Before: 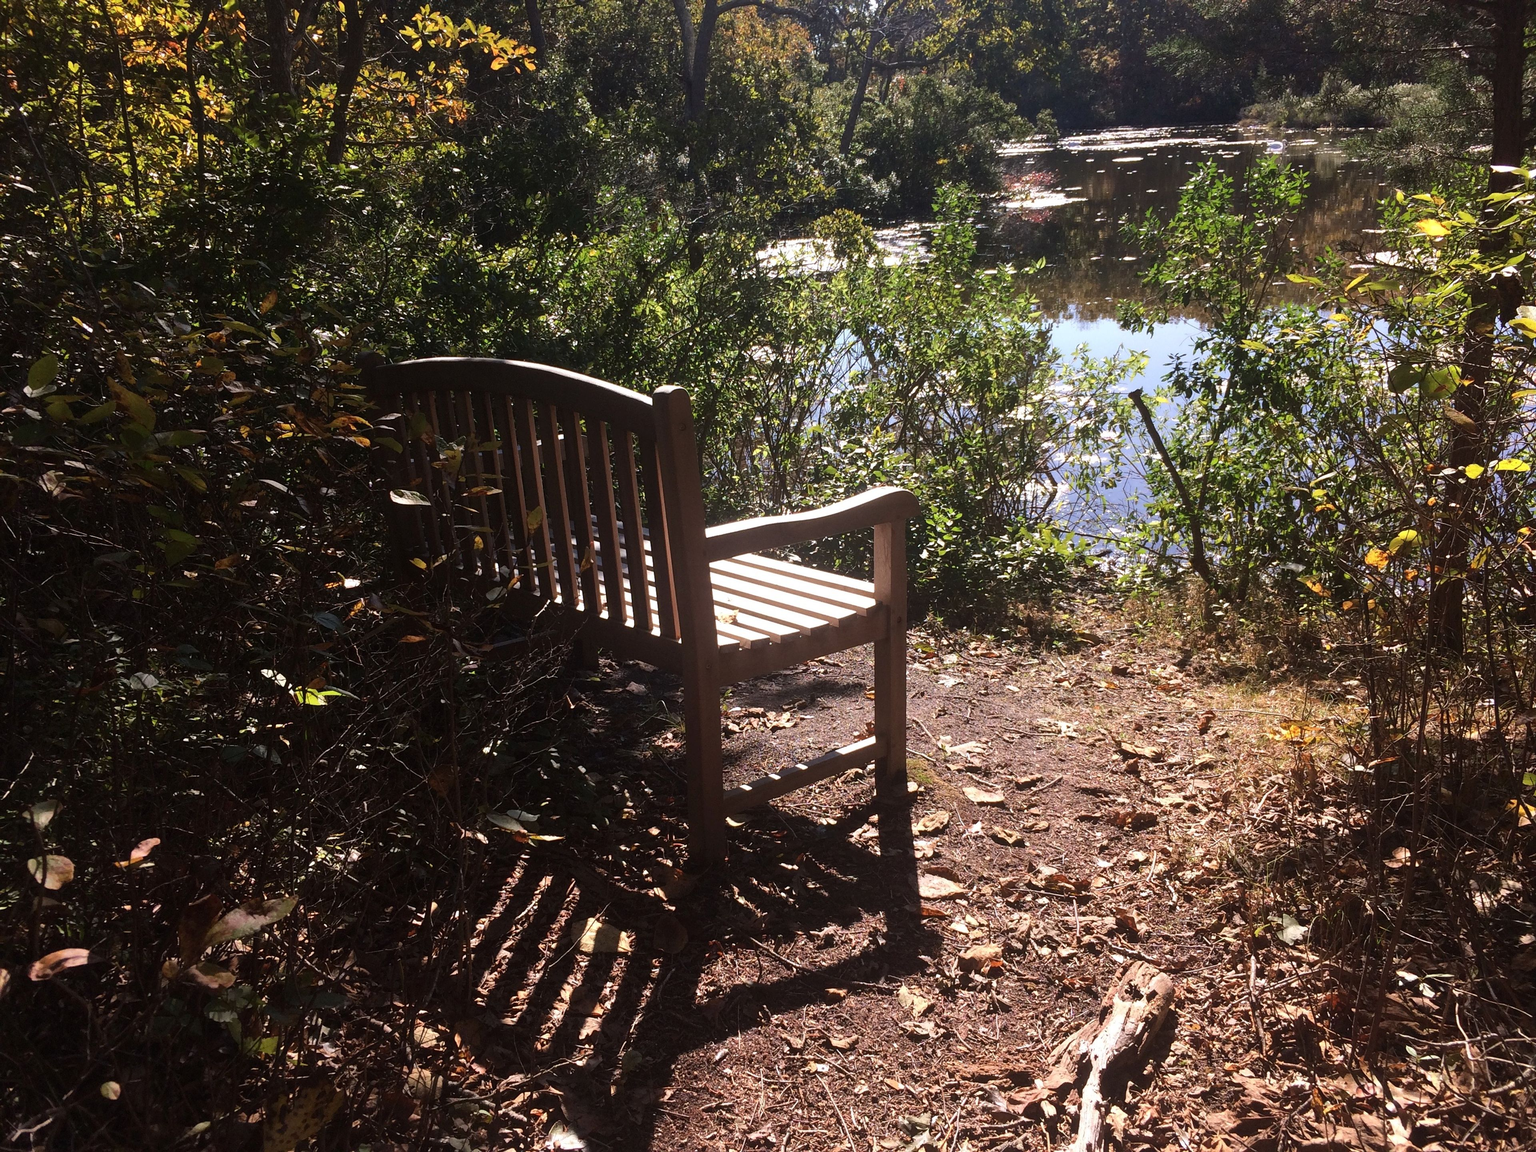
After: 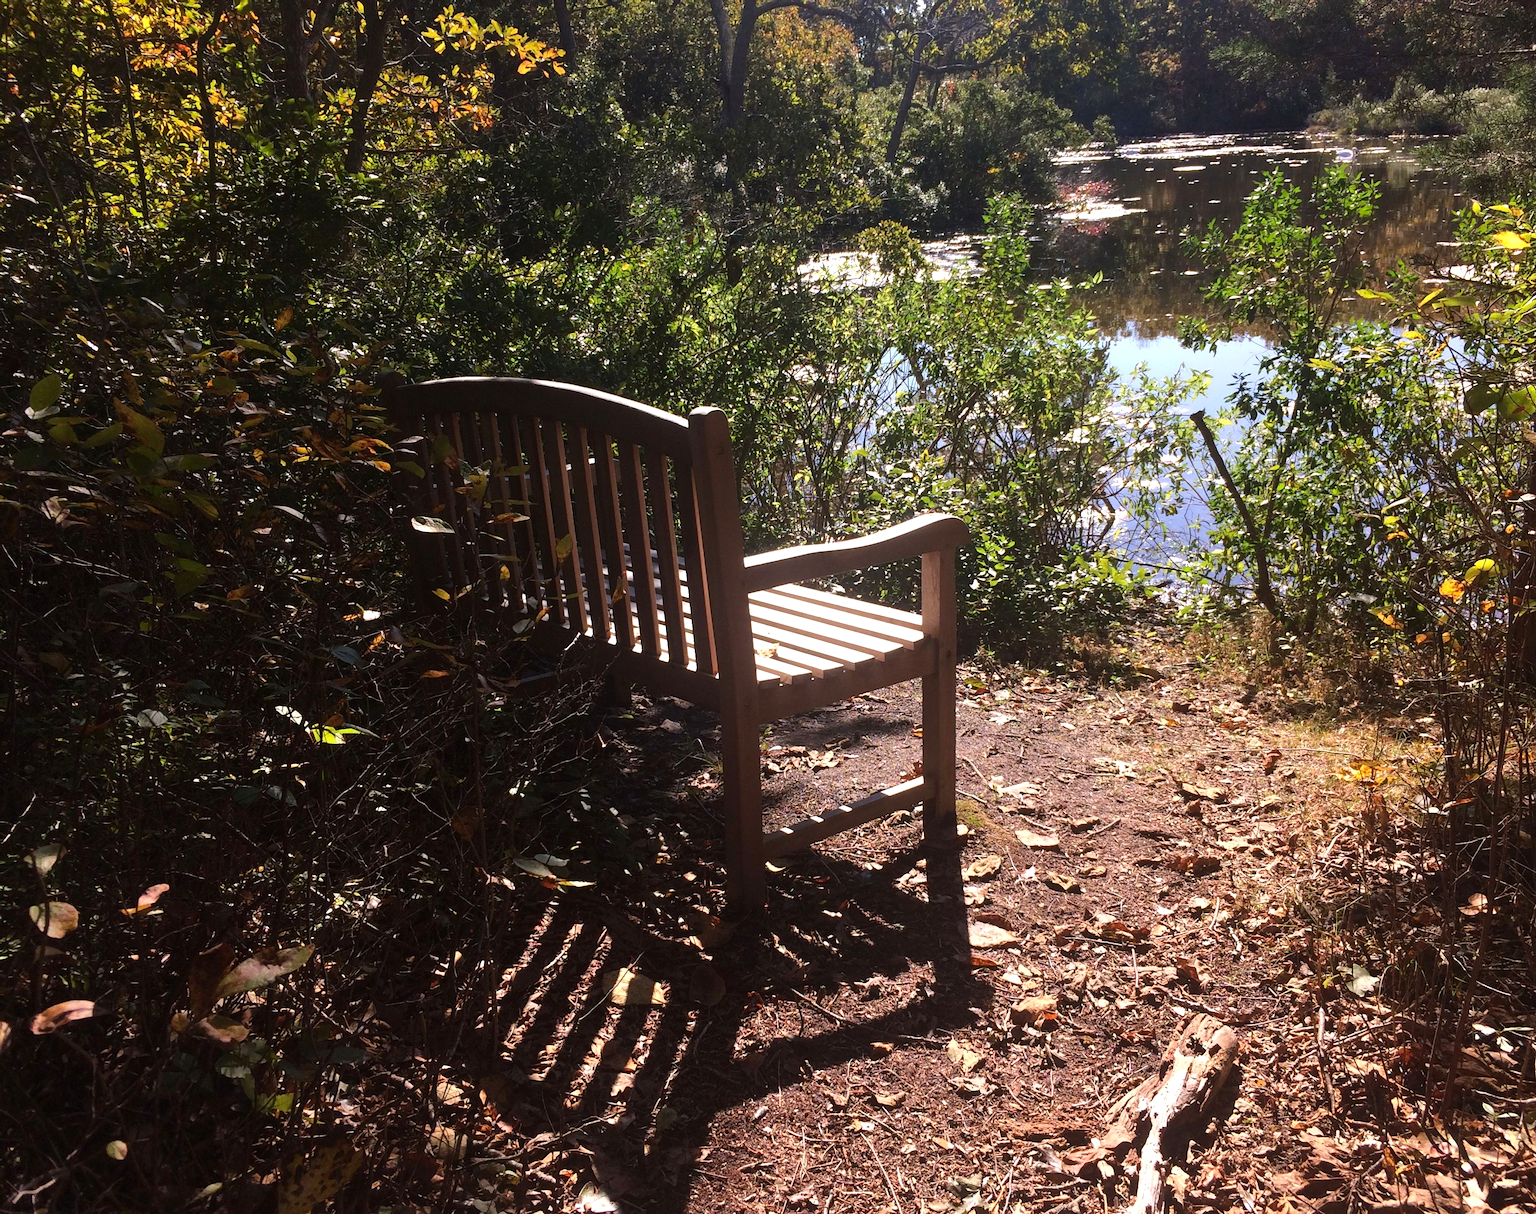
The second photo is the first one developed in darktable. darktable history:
levels: levels [0, 0.476, 0.951]
contrast brightness saturation: saturation 0.124
crop and rotate: left 0%, right 5.151%
